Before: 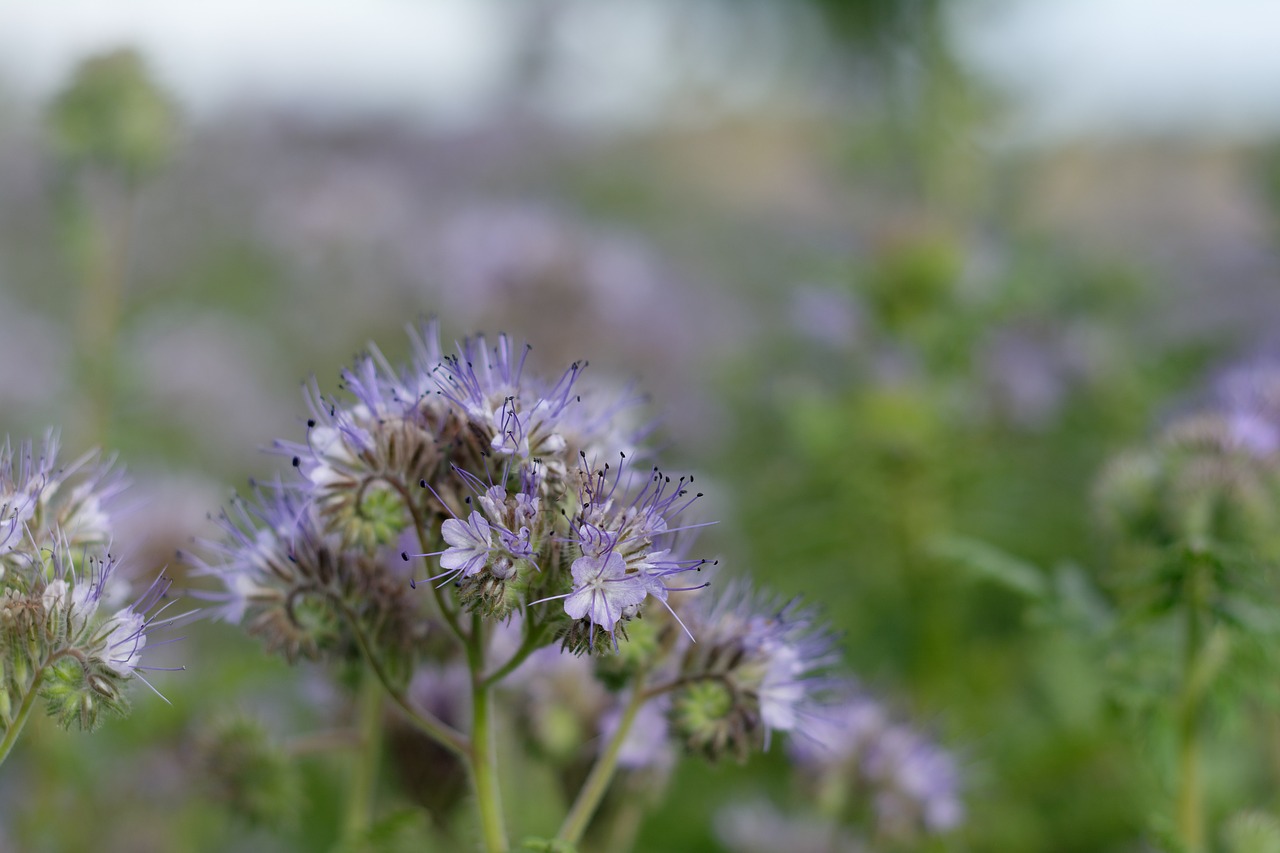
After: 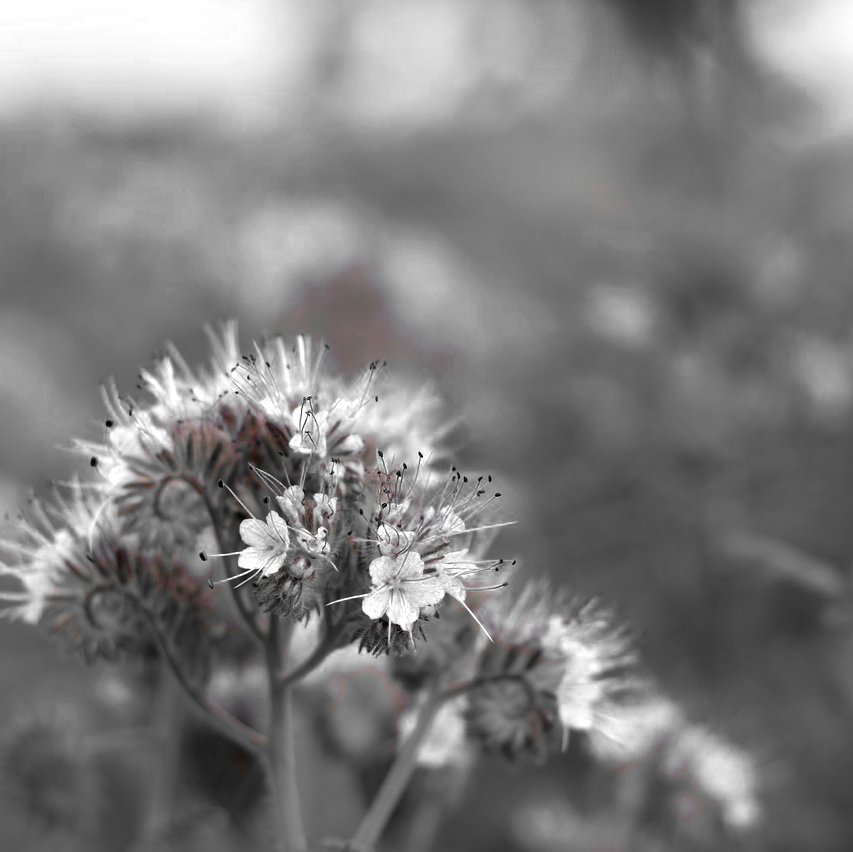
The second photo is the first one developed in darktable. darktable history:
crop and rotate: left 15.803%, right 17.492%
color zones: curves: ch0 [(0, 0.352) (0.143, 0.407) (0.286, 0.386) (0.429, 0.431) (0.571, 0.829) (0.714, 0.853) (0.857, 0.833) (1, 0.352)]; ch1 [(0, 0.604) (0.072, 0.726) (0.096, 0.608) (0.205, 0.007) (0.571, -0.006) (0.839, -0.013) (0.857, -0.012) (1, 0.604)]
